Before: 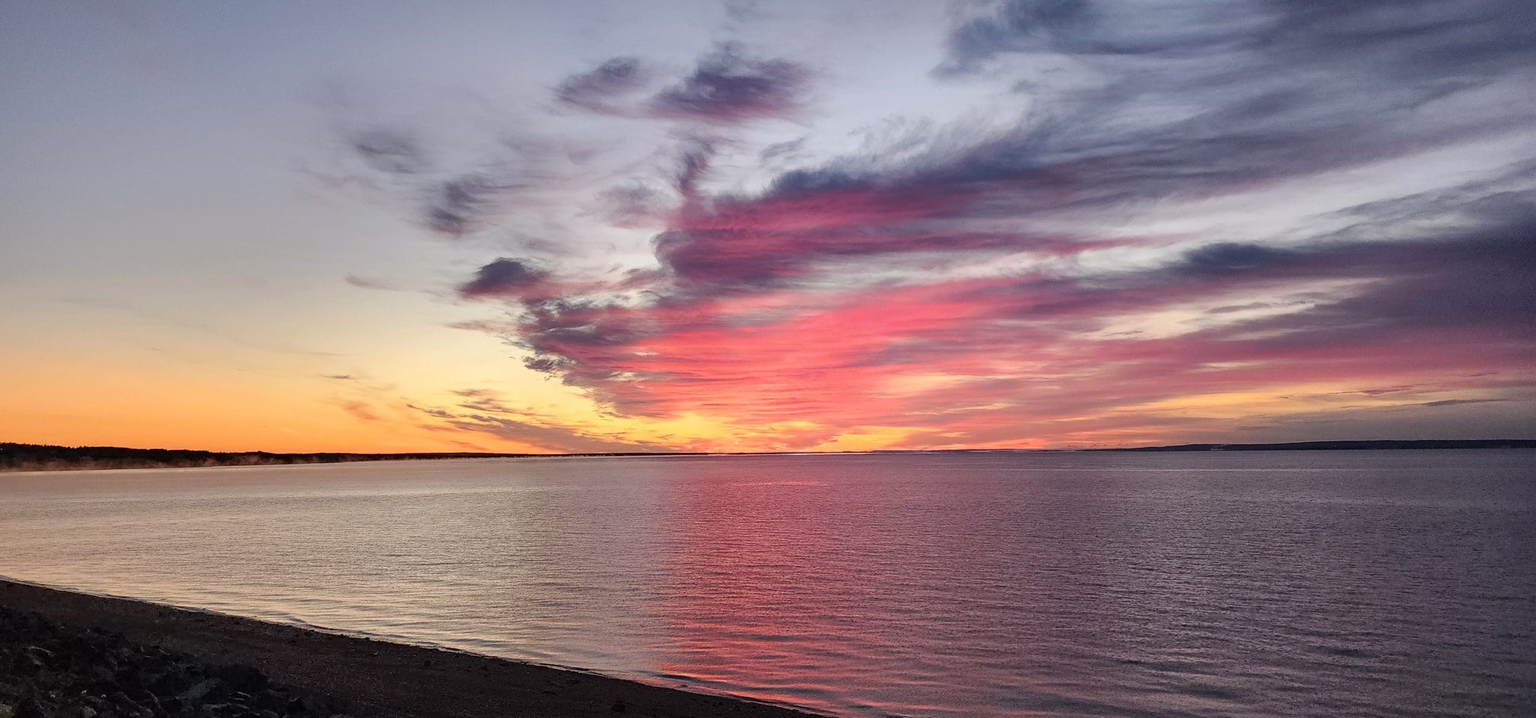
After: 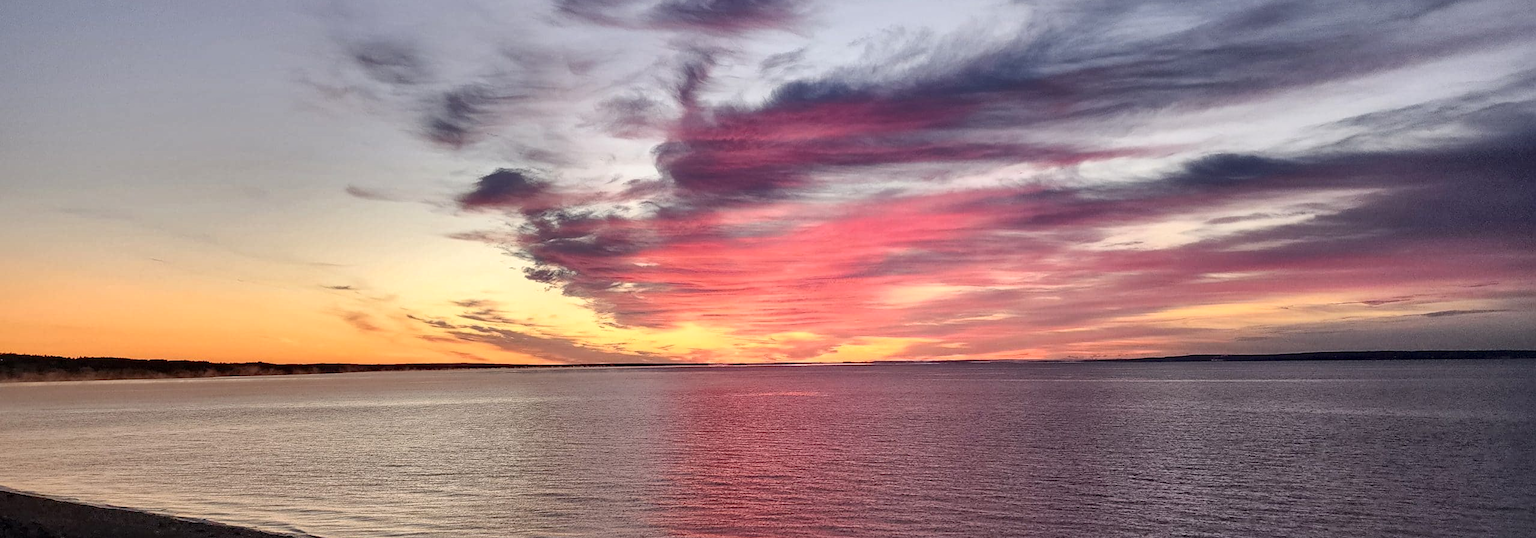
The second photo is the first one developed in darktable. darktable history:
crop and rotate: top 12.5%, bottom 12.5%
local contrast: mode bilateral grid, contrast 20, coarseness 100, detail 150%, midtone range 0.2
